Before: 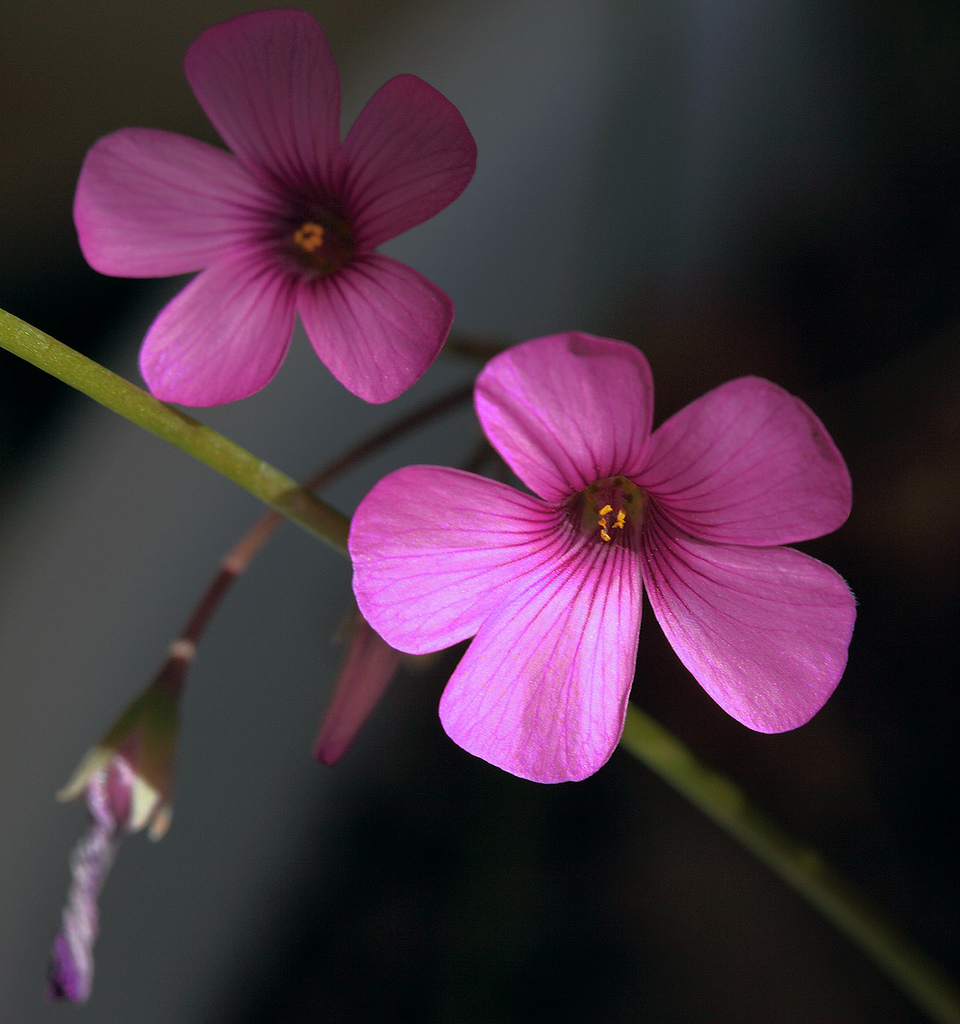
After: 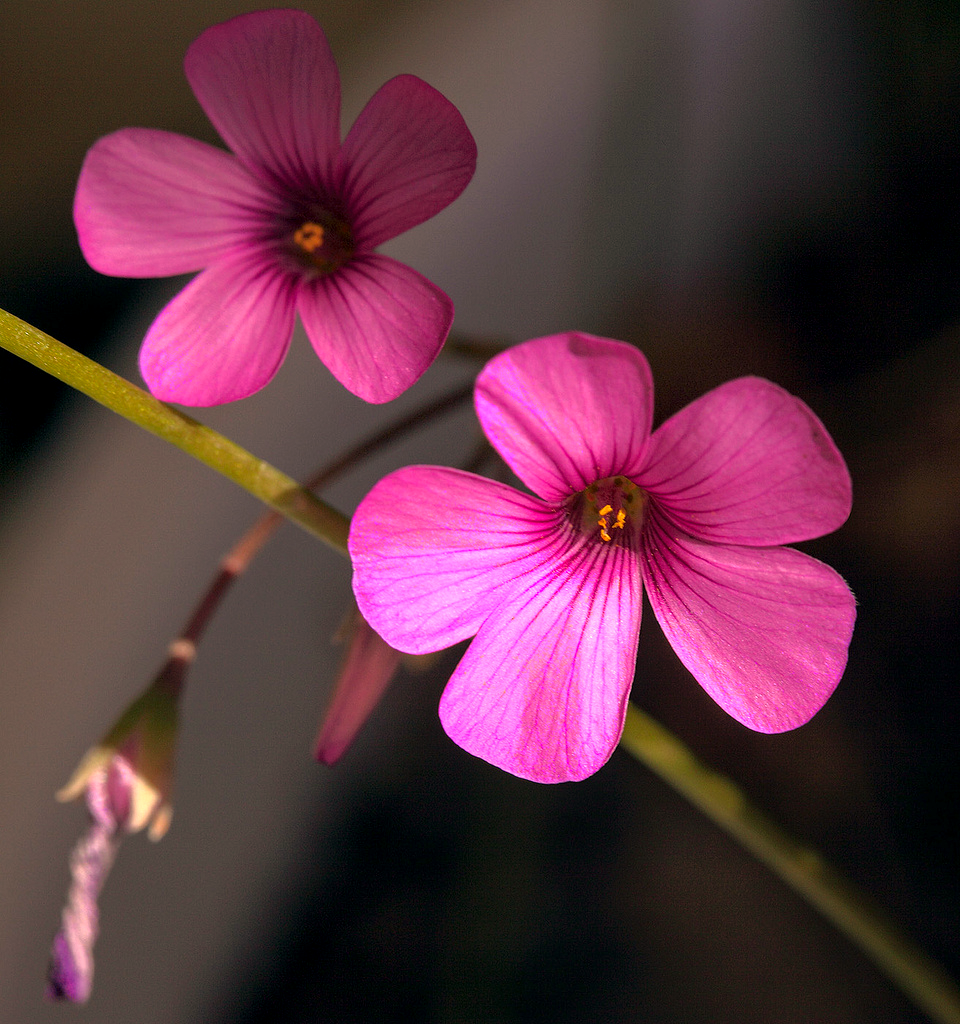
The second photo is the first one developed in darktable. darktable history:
local contrast: on, module defaults
color correction: highlights a* 21.57, highlights b* 21.74
exposure: black level correction 0.001, exposure 0.5 EV, compensate highlight preservation false
